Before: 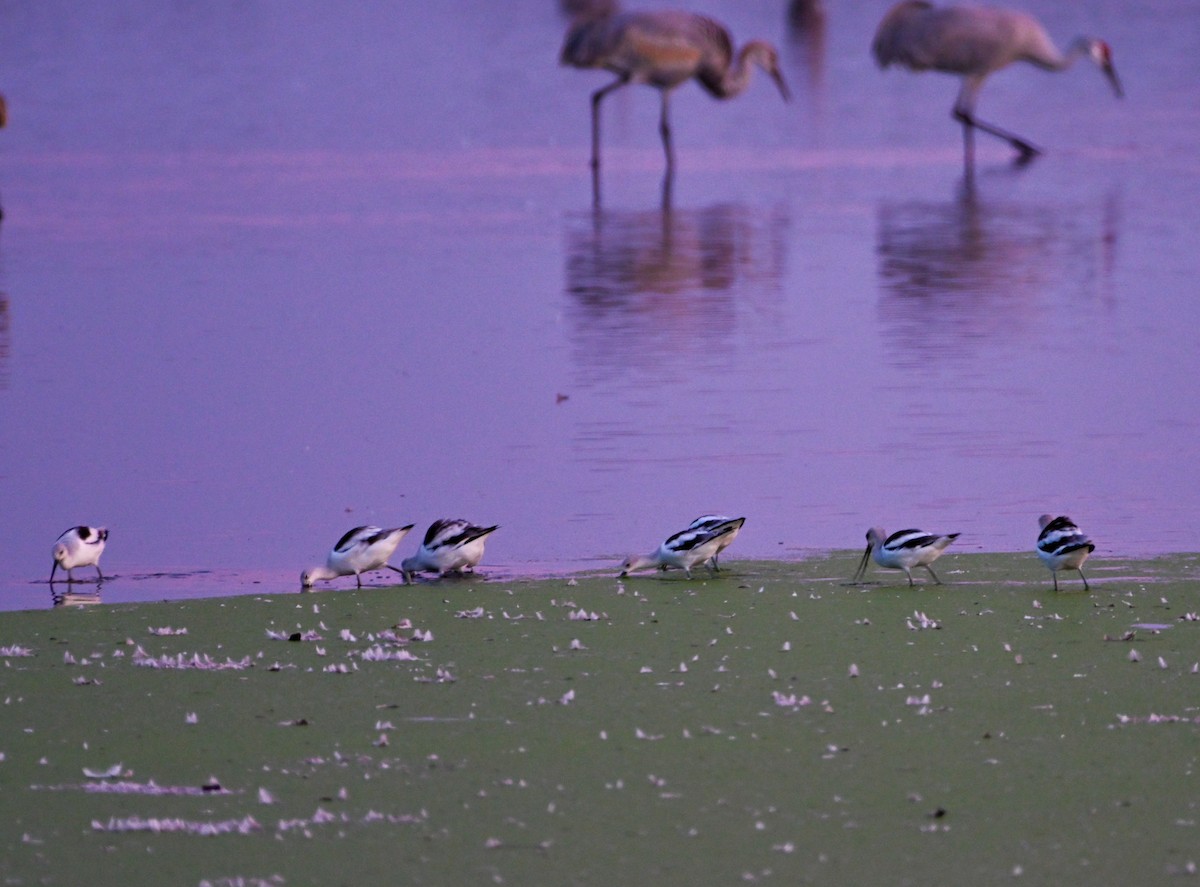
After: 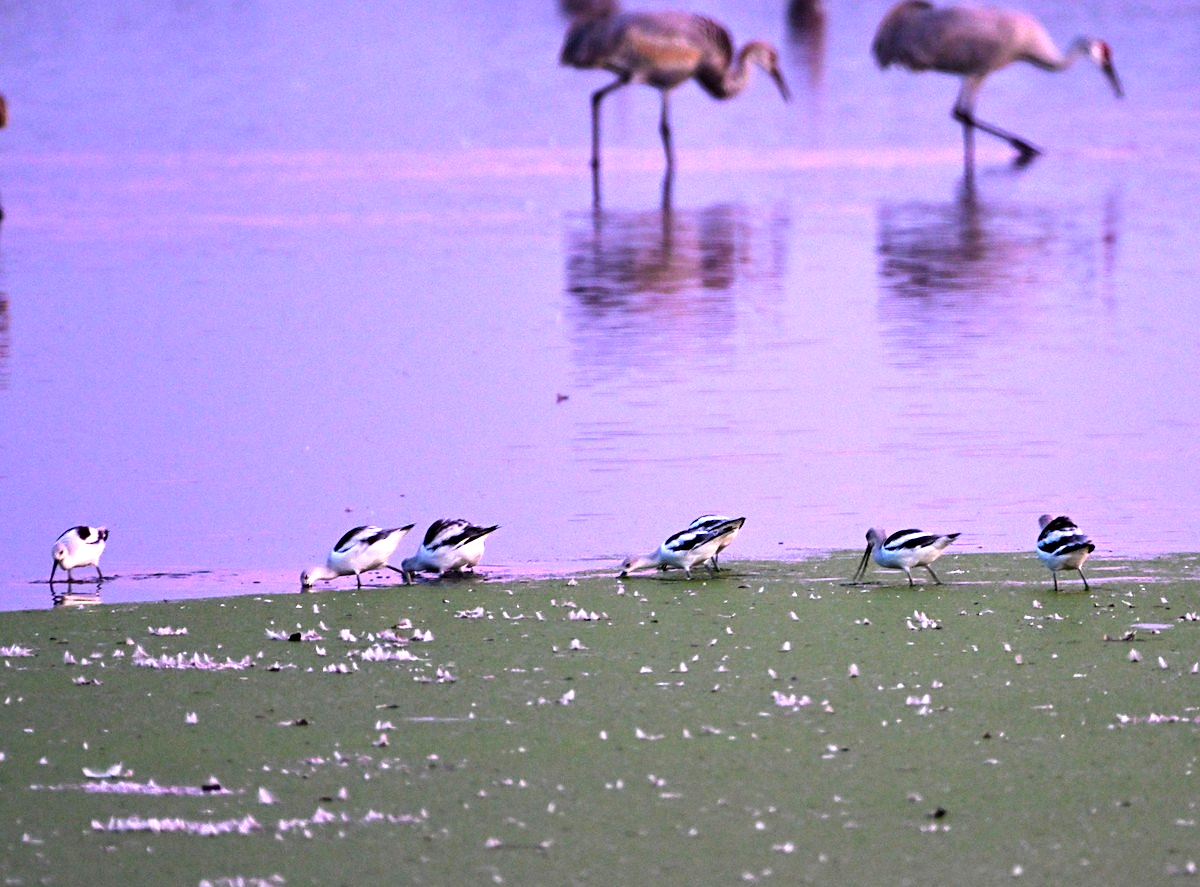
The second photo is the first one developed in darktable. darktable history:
tone equalizer: -8 EV -0.752 EV, -7 EV -0.668 EV, -6 EV -0.631 EV, -5 EV -0.392 EV, -3 EV 0.366 EV, -2 EV 0.6 EV, -1 EV 0.698 EV, +0 EV 0.72 EV, edges refinement/feathering 500, mask exposure compensation -1.24 EV, preserve details no
sharpen: radius 1.555, amount 0.356, threshold 1.366
exposure: exposure 0.6 EV, compensate exposure bias true, compensate highlight preservation false
contrast brightness saturation: contrast 0.148, brightness -0.011, saturation 0.097
